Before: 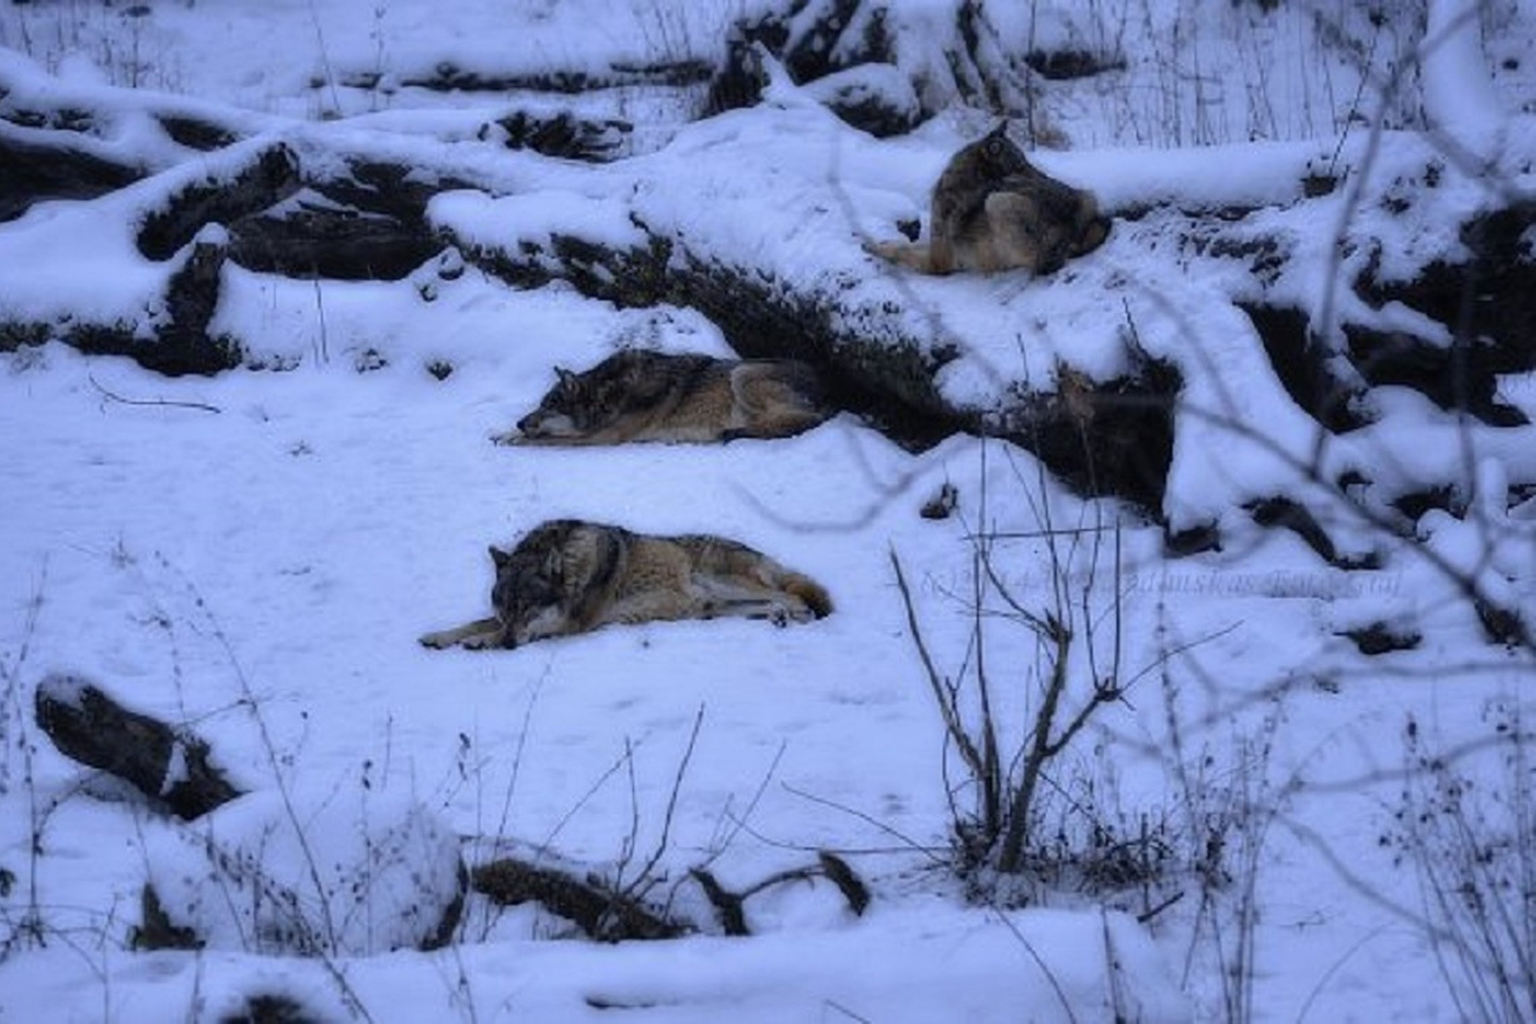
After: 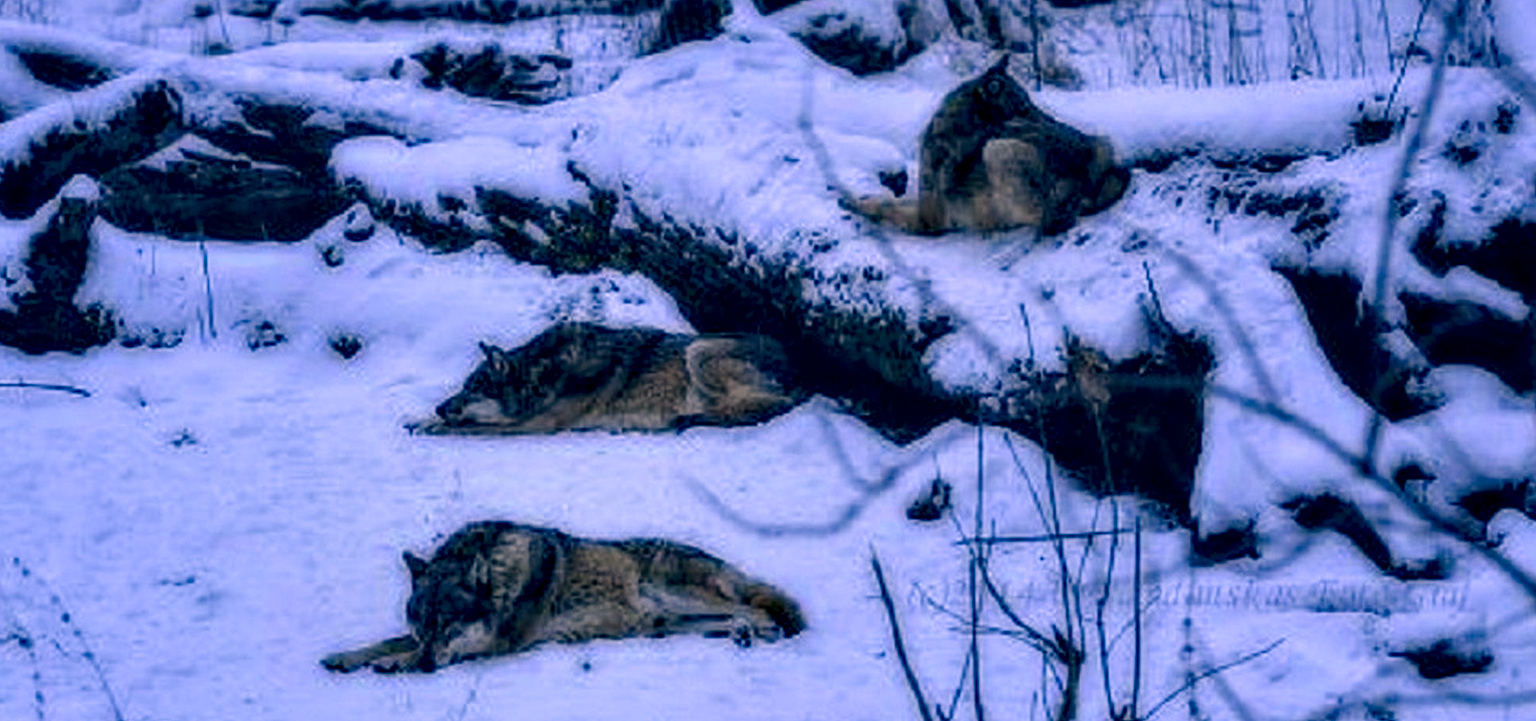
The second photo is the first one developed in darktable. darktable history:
local contrast: highlights 0%, shadows 0%, detail 182%
crop and rotate: left 9.345%, top 7.22%, right 4.982%, bottom 32.331%
color balance rgb: linear chroma grading › global chroma 15%, perceptual saturation grading › global saturation 30%
color correction: highlights a* 10.32, highlights b* 14.66, shadows a* -9.59, shadows b* -15.02
